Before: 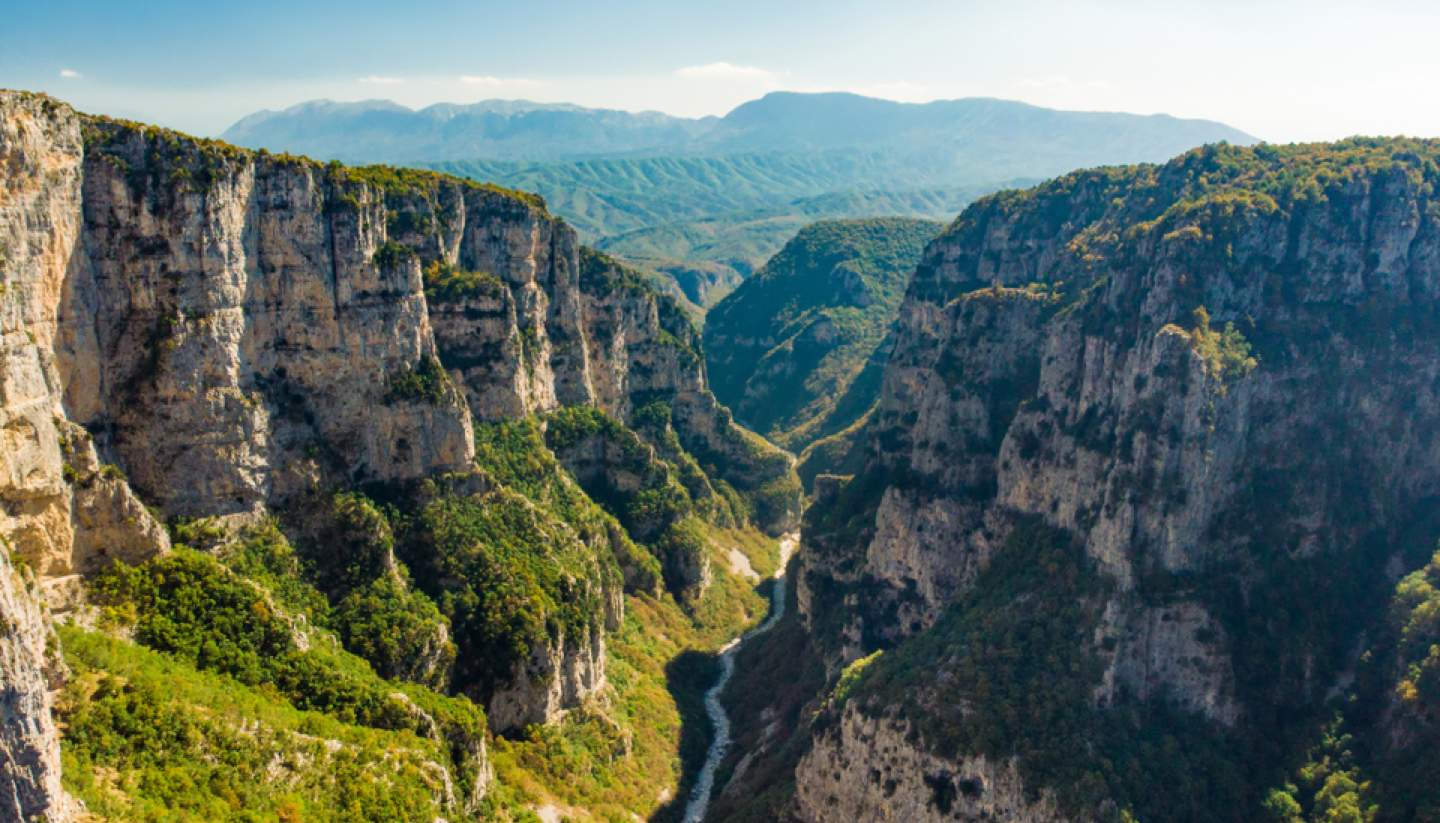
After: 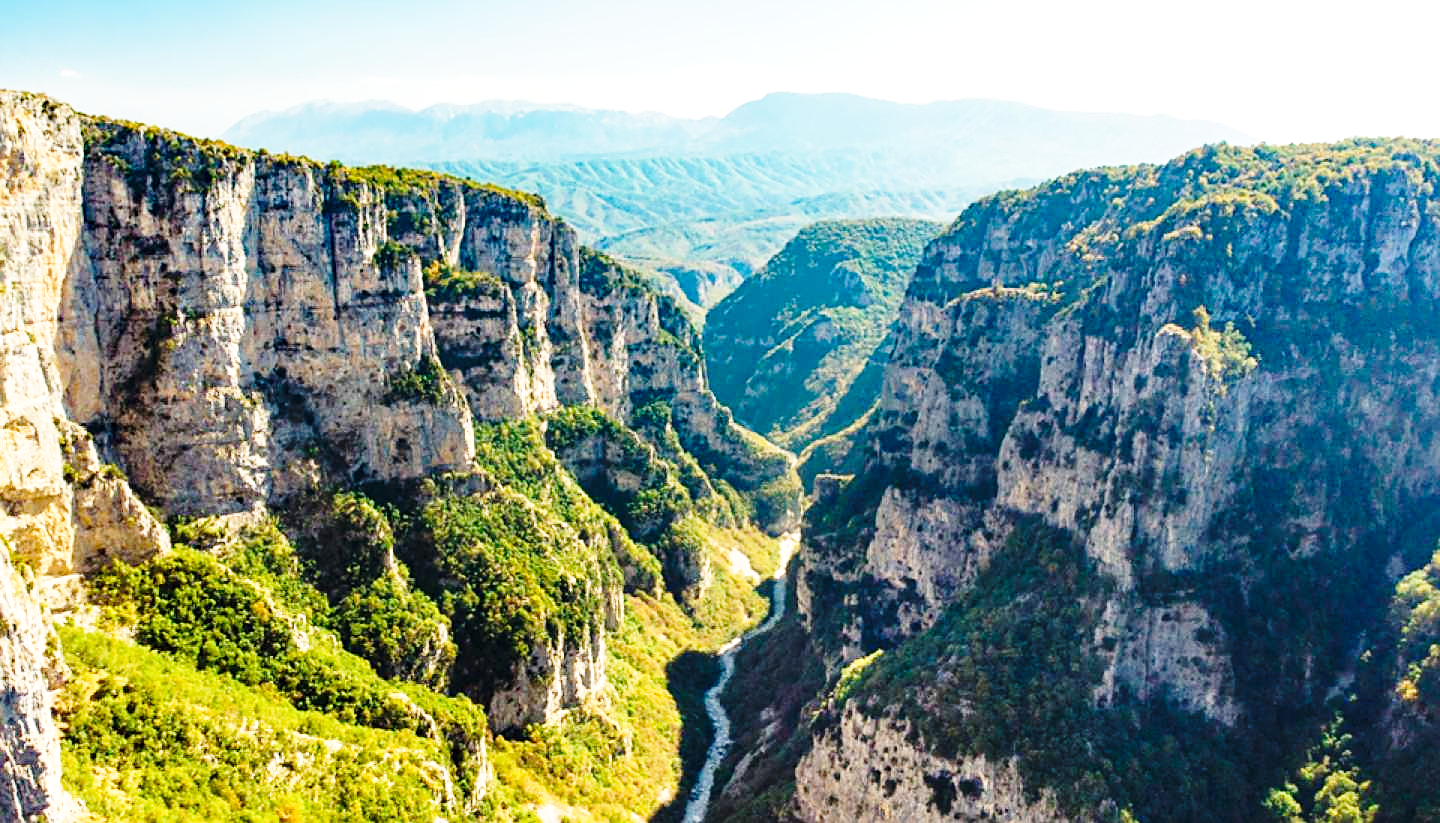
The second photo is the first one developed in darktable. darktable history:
base curve: curves: ch0 [(0, 0) (0.028, 0.03) (0.105, 0.232) (0.387, 0.748) (0.754, 0.968) (1, 1)], fusion 1, exposure shift 0.576, preserve colors none
sharpen: on, module defaults
